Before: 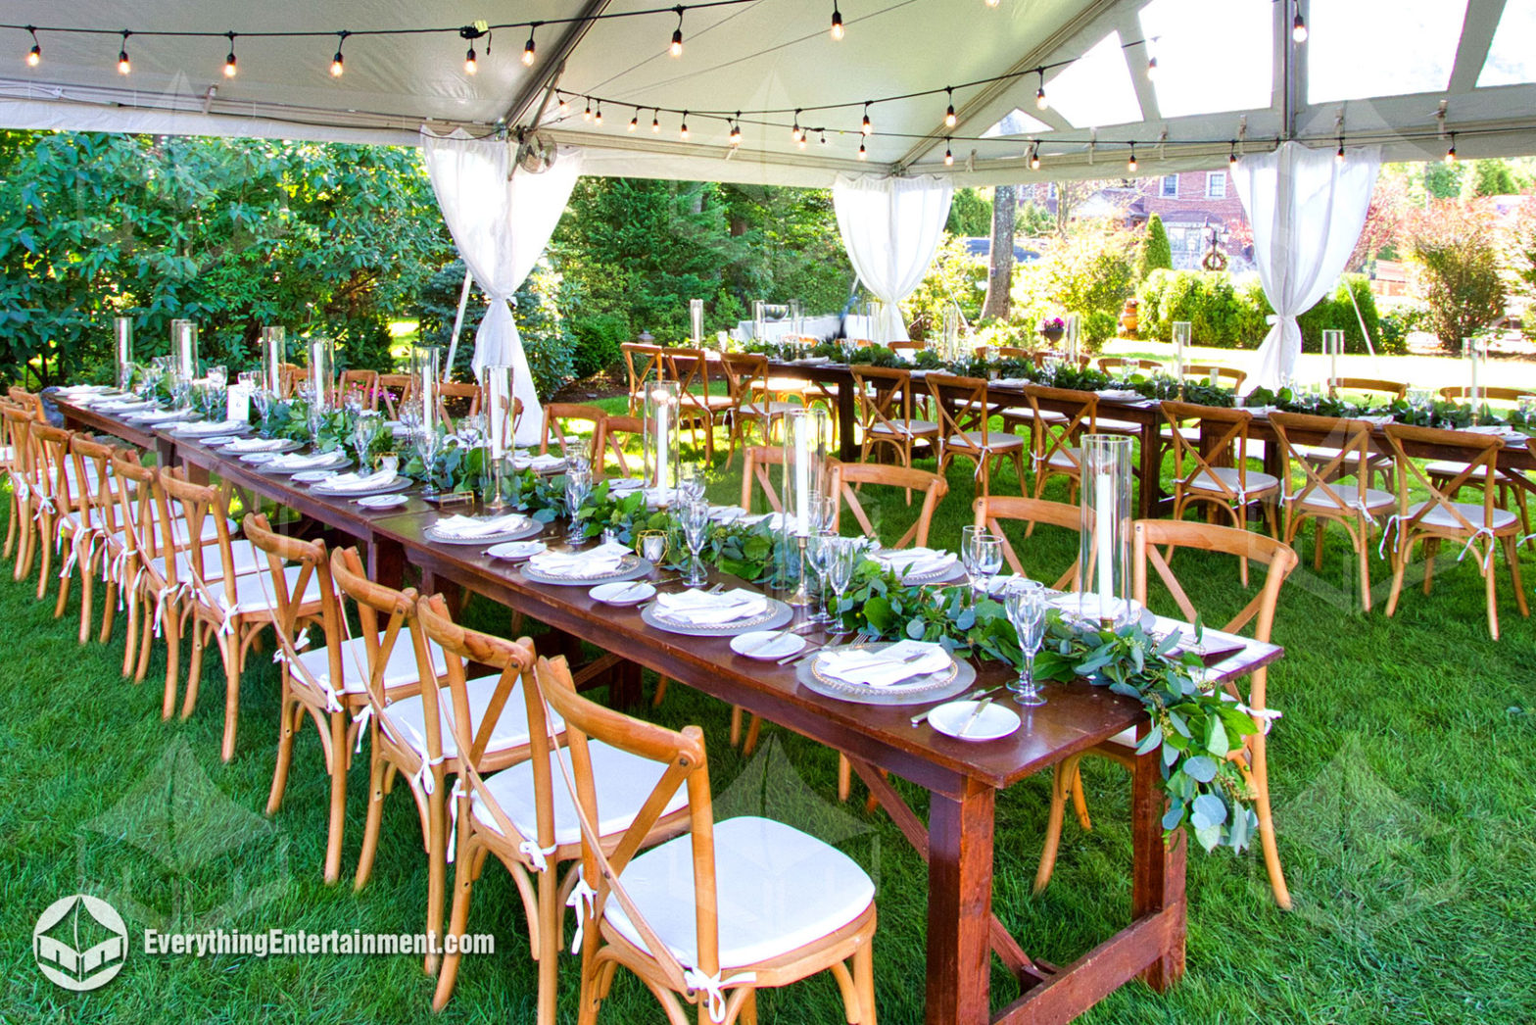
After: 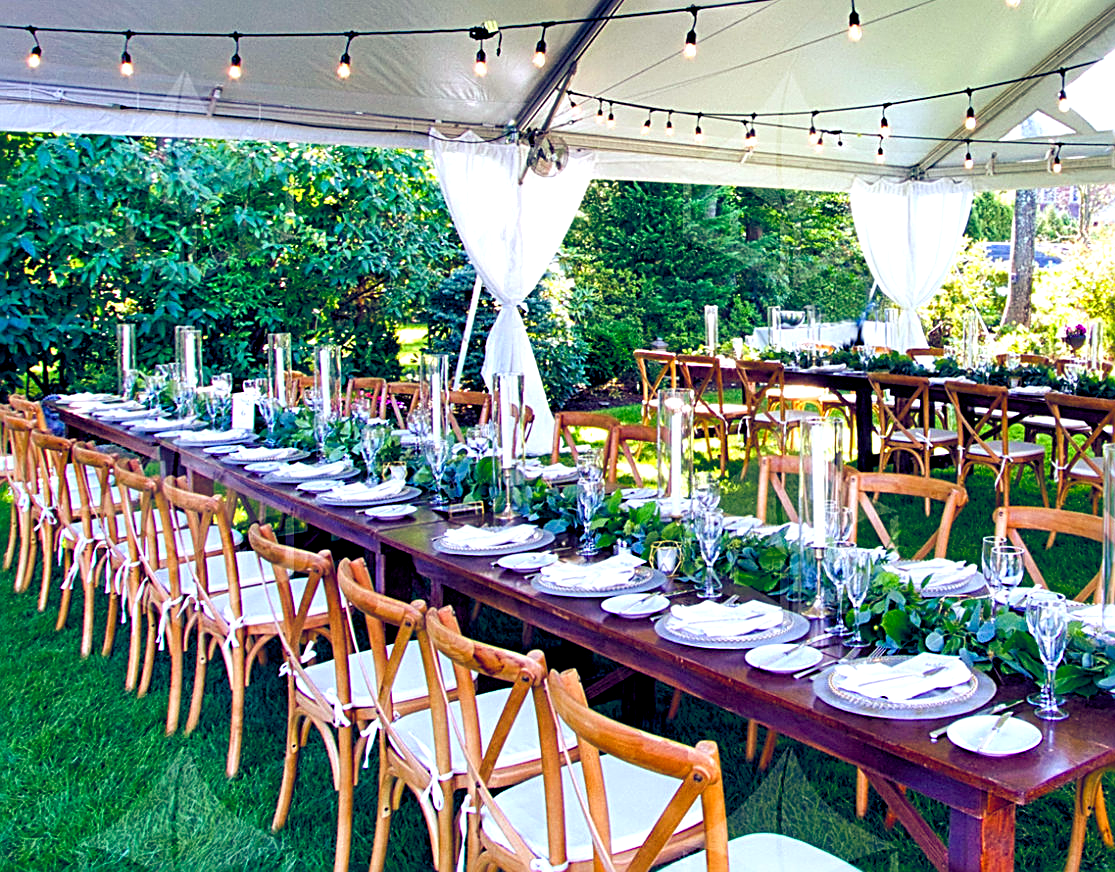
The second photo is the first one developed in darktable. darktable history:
sharpen: radius 2.543, amount 0.636
crop: right 28.885%, bottom 16.626%
color balance rgb: shadows lift › luminance -41.13%, shadows lift › chroma 14.13%, shadows lift › hue 260°, power › luminance -3.76%, power › chroma 0.56%, power › hue 40.37°, highlights gain › luminance 16.81%, highlights gain › chroma 2.94%, highlights gain › hue 260°, global offset › luminance -0.29%, global offset › chroma 0.31%, global offset › hue 260°, perceptual saturation grading › global saturation 20%, perceptual saturation grading › highlights -13.92%, perceptual saturation grading › shadows 50%
